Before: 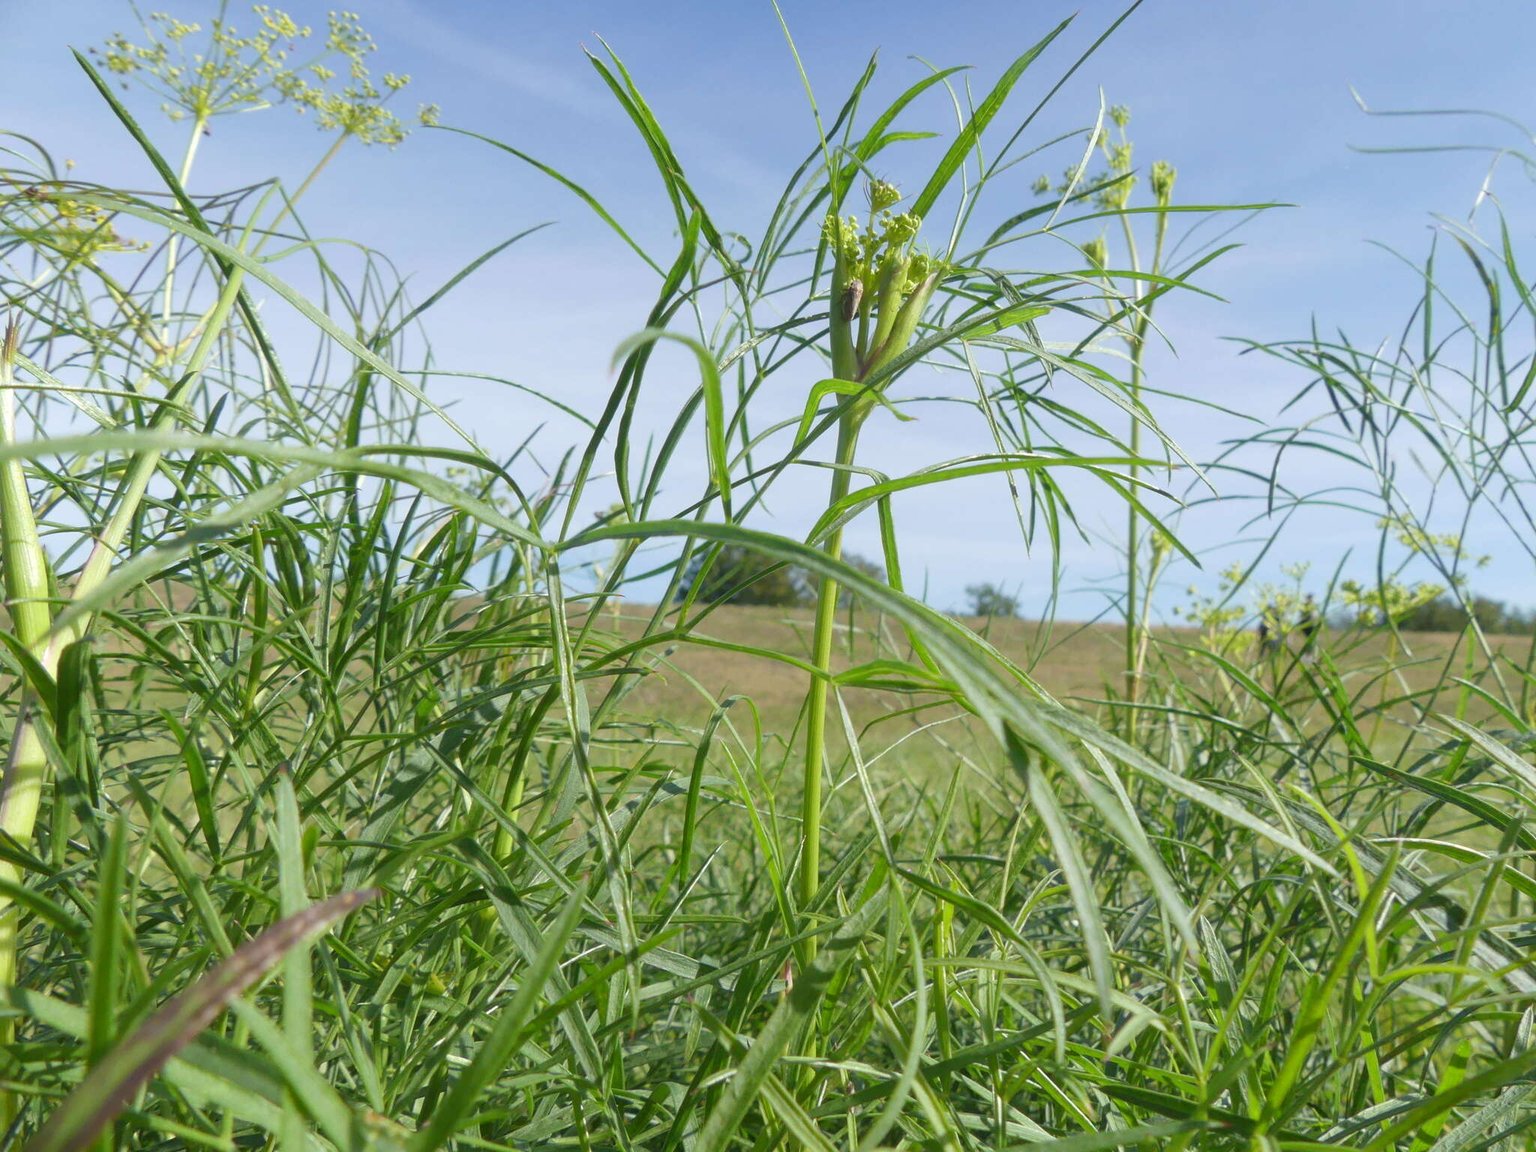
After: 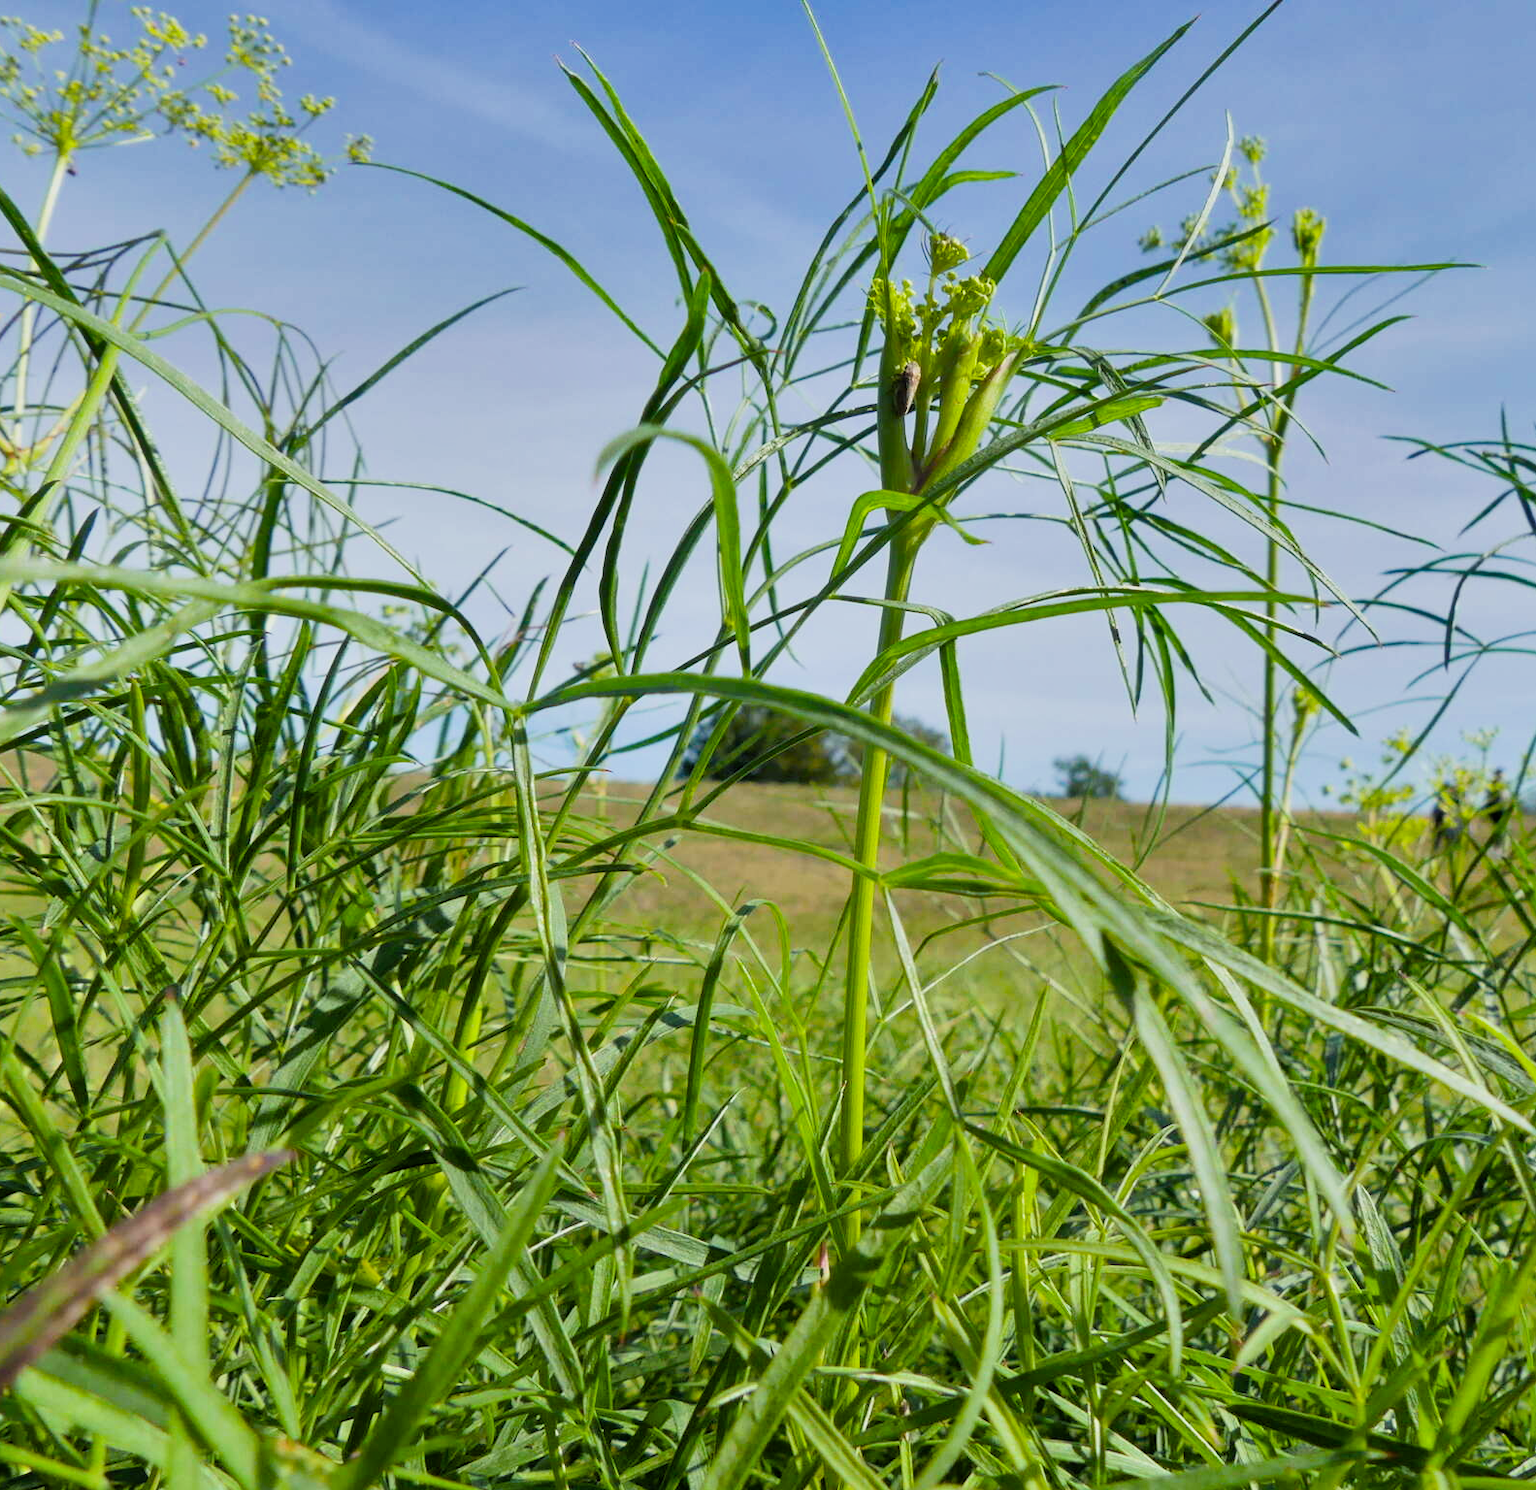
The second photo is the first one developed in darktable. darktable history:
crop: left 9.898%, right 12.796%
color balance rgb: linear chroma grading › global chroma 9.209%, perceptual saturation grading › global saturation 30.071%
shadows and highlights: radius 106.48, shadows 23.49, highlights -58.97, low approximation 0.01, soften with gaussian
filmic rgb: black relative exposure -5.13 EV, white relative exposure 3.53 EV, hardness 3.17, contrast 1.408, highlights saturation mix -29.65%
